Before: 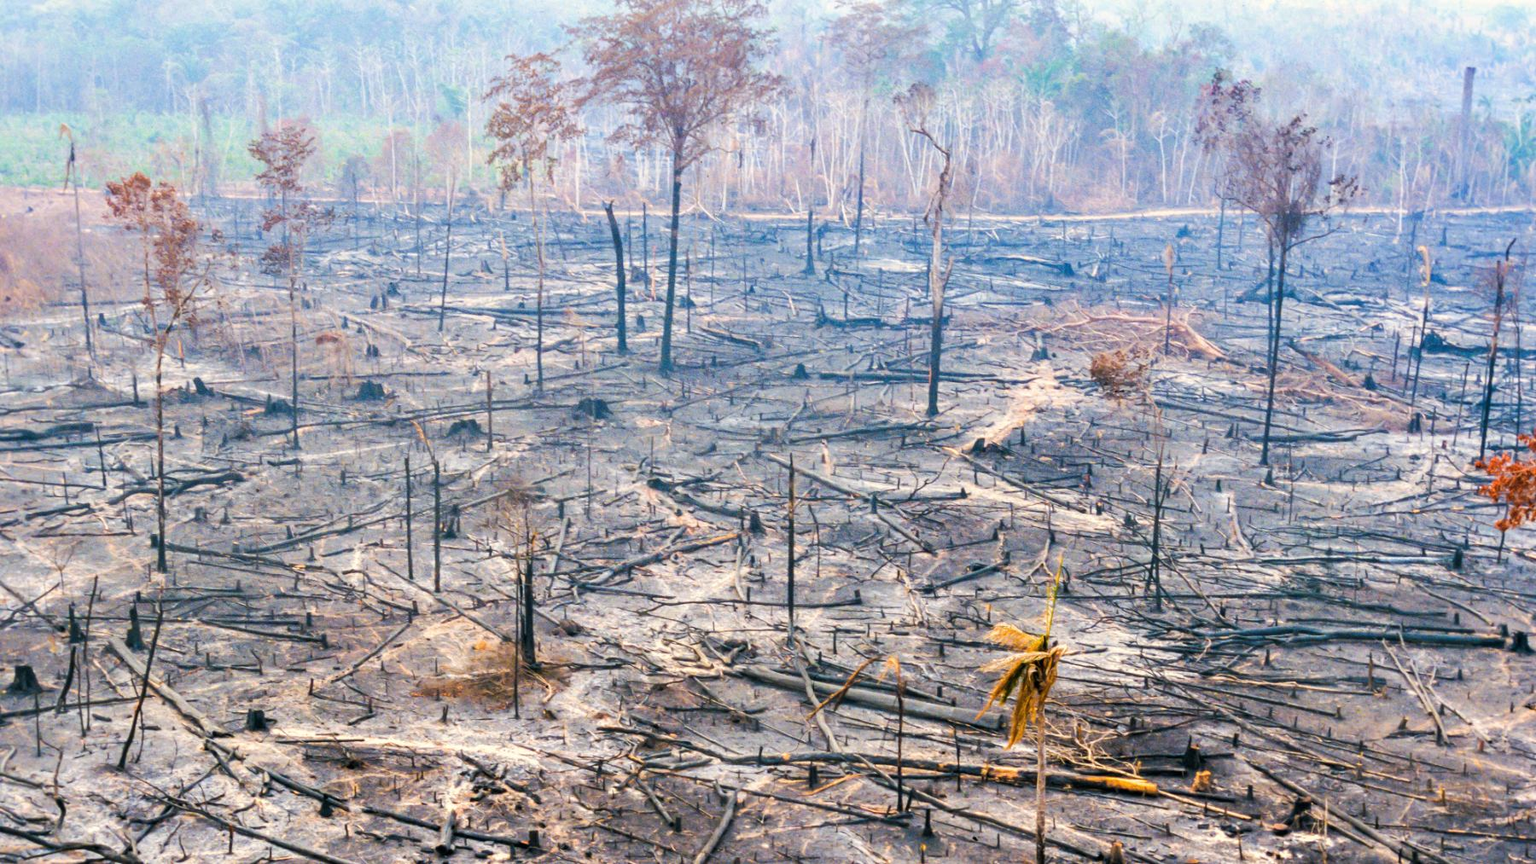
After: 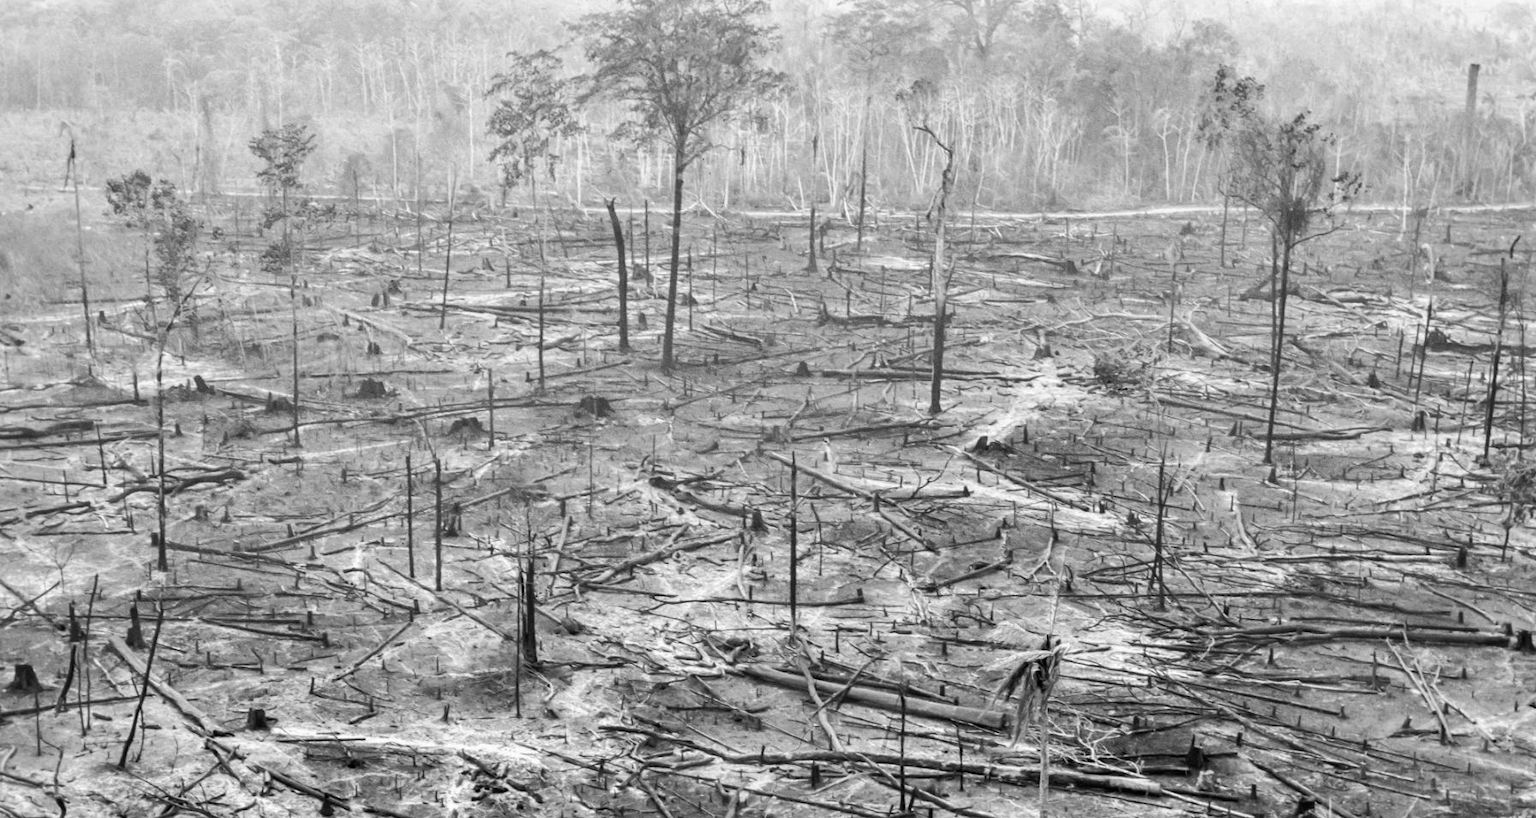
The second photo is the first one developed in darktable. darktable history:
exposure: compensate highlight preservation false
monochrome: on, module defaults
crop: top 0.448%, right 0.264%, bottom 5.045%
shadows and highlights: shadows 37.27, highlights -28.18, soften with gaussian
